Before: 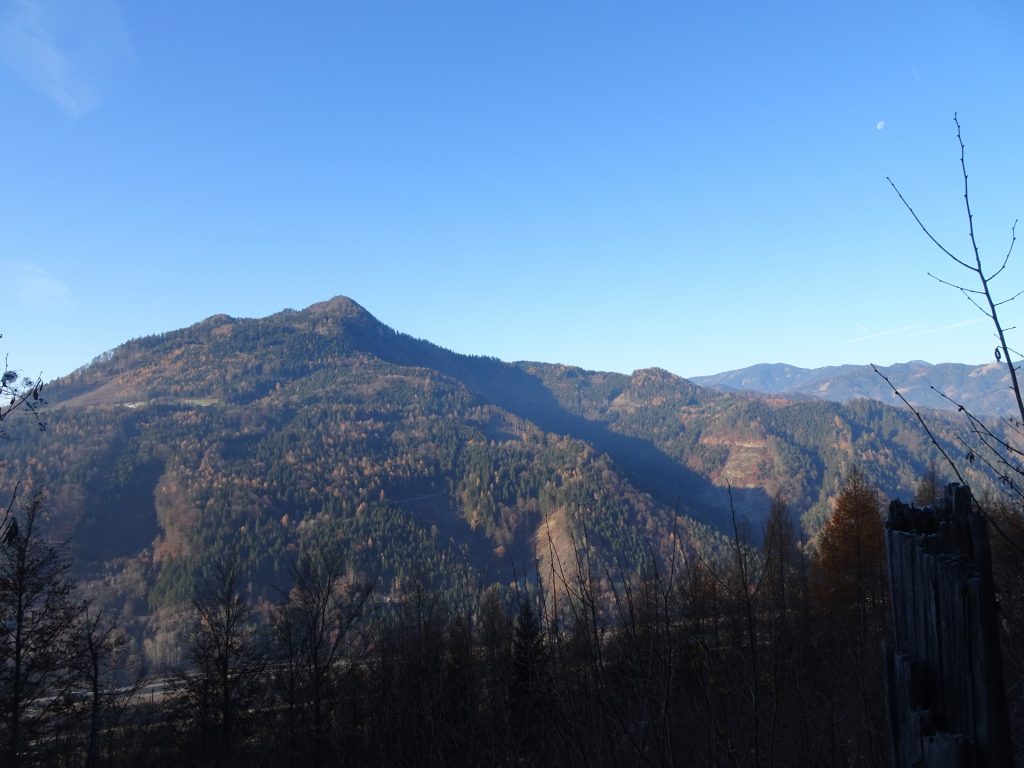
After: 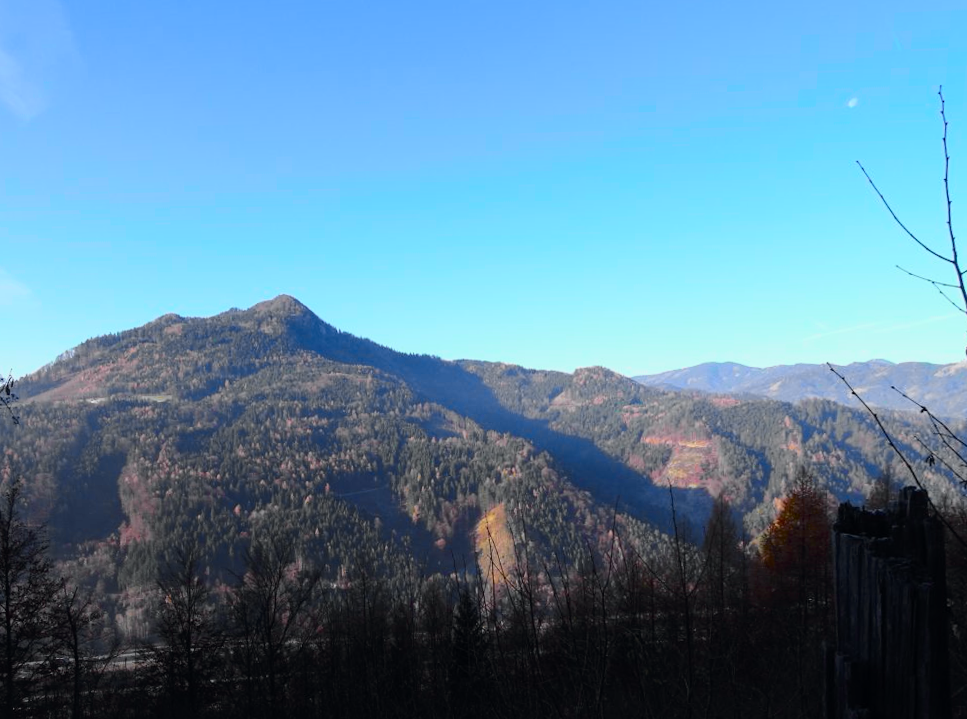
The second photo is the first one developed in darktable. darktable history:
rotate and perspective: rotation 0.062°, lens shift (vertical) 0.115, lens shift (horizontal) -0.133, crop left 0.047, crop right 0.94, crop top 0.061, crop bottom 0.94
color balance rgb: perceptual saturation grading › global saturation 10%, global vibrance 20%
tone curve: curves: ch0 [(0, 0) (0.071, 0.047) (0.266, 0.26) (0.491, 0.552) (0.753, 0.818) (1, 0.983)]; ch1 [(0, 0) (0.346, 0.307) (0.408, 0.369) (0.463, 0.443) (0.482, 0.493) (0.502, 0.5) (0.517, 0.518) (0.55, 0.573) (0.597, 0.641) (0.651, 0.709) (1, 1)]; ch2 [(0, 0) (0.346, 0.34) (0.434, 0.46) (0.485, 0.494) (0.5, 0.494) (0.517, 0.506) (0.535, 0.545) (0.583, 0.634) (0.625, 0.686) (1, 1)], color space Lab, independent channels, preserve colors none
